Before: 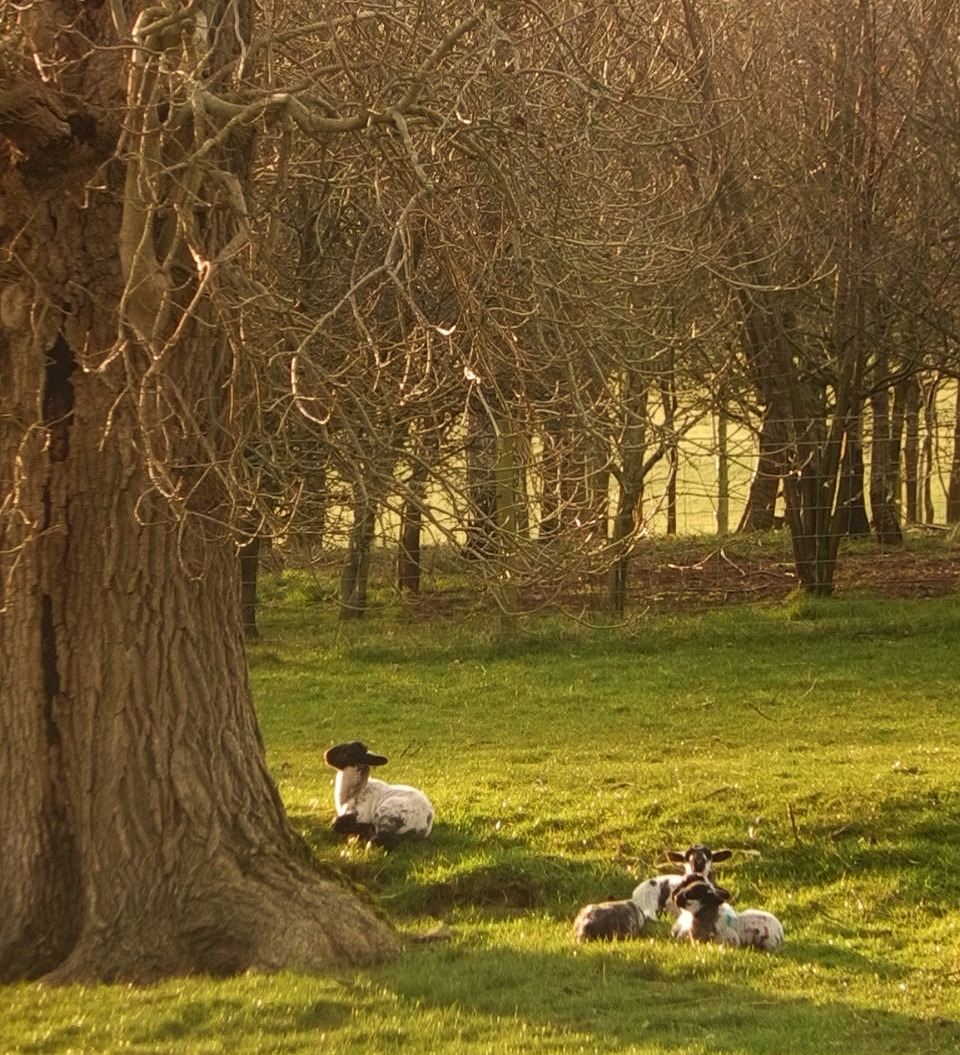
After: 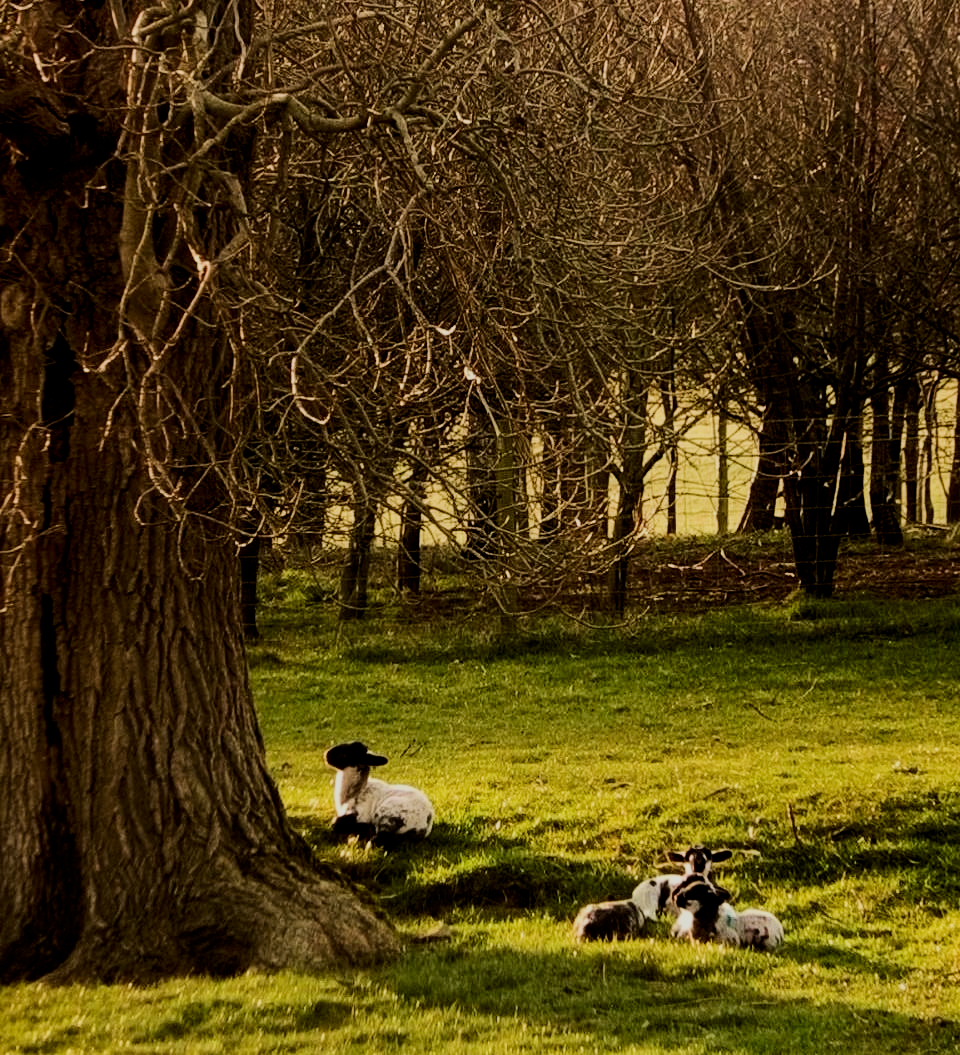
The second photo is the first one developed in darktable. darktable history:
contrast brightness saturation: contrast 0.195, brightness -0.105, saturation 0.099
filmic rgb: black relative exposure -3.08 EV, white relative exposure 7.01 EV, hardness 1.47, contrast 1.346
